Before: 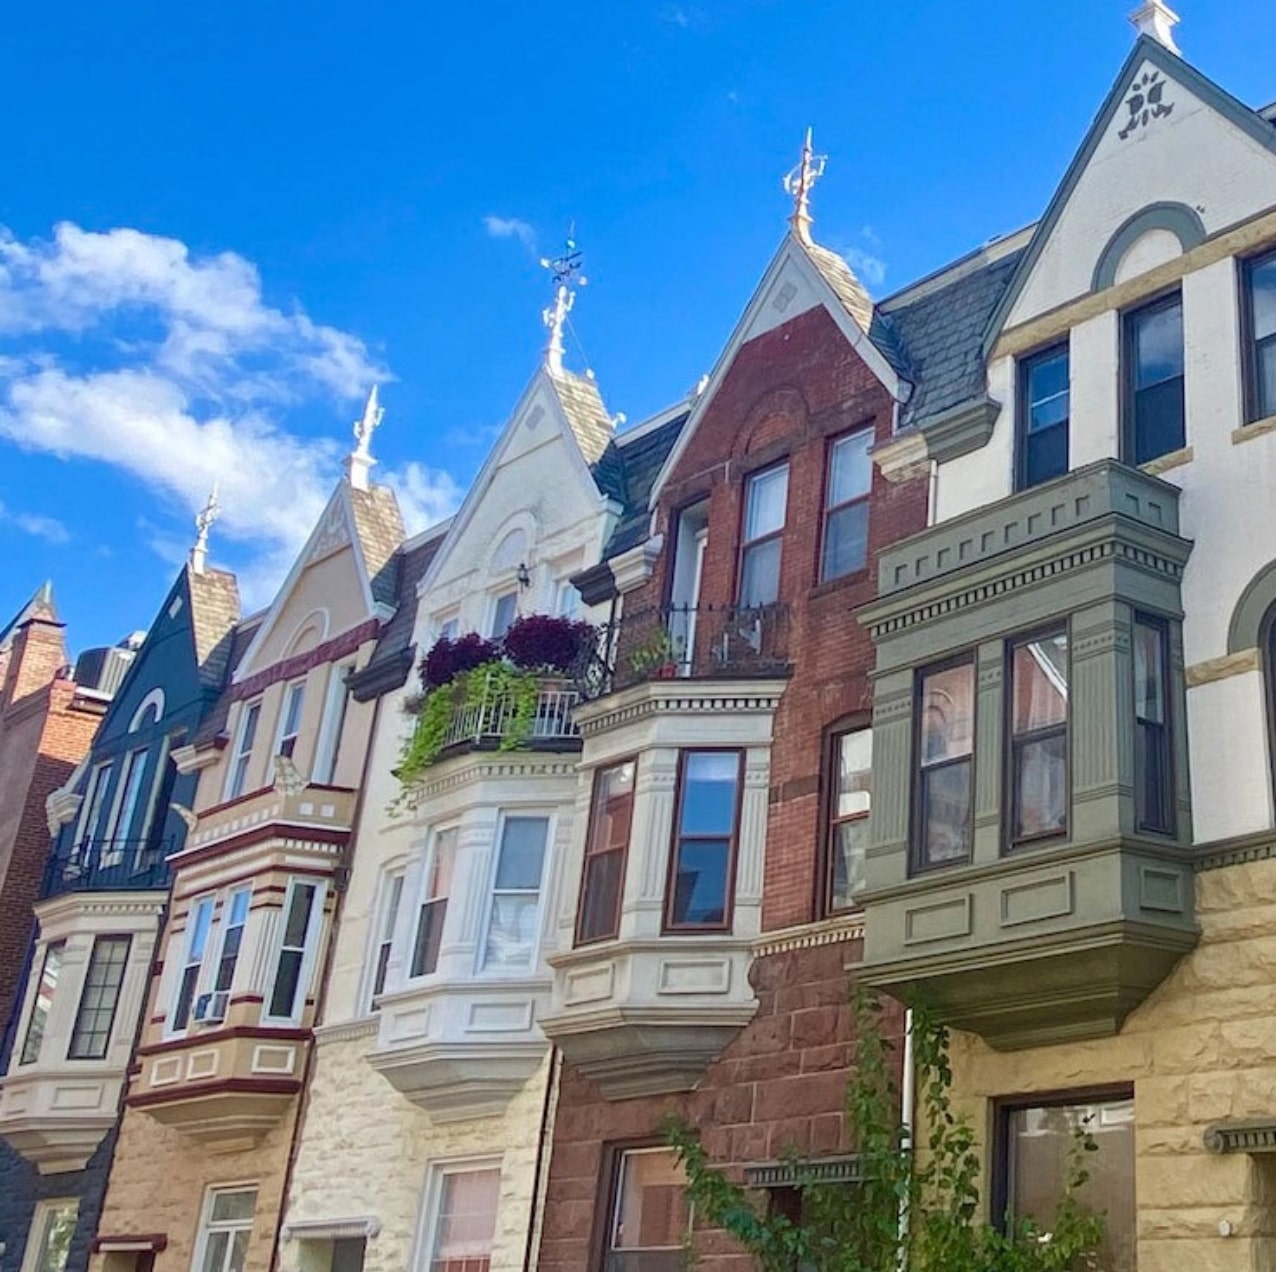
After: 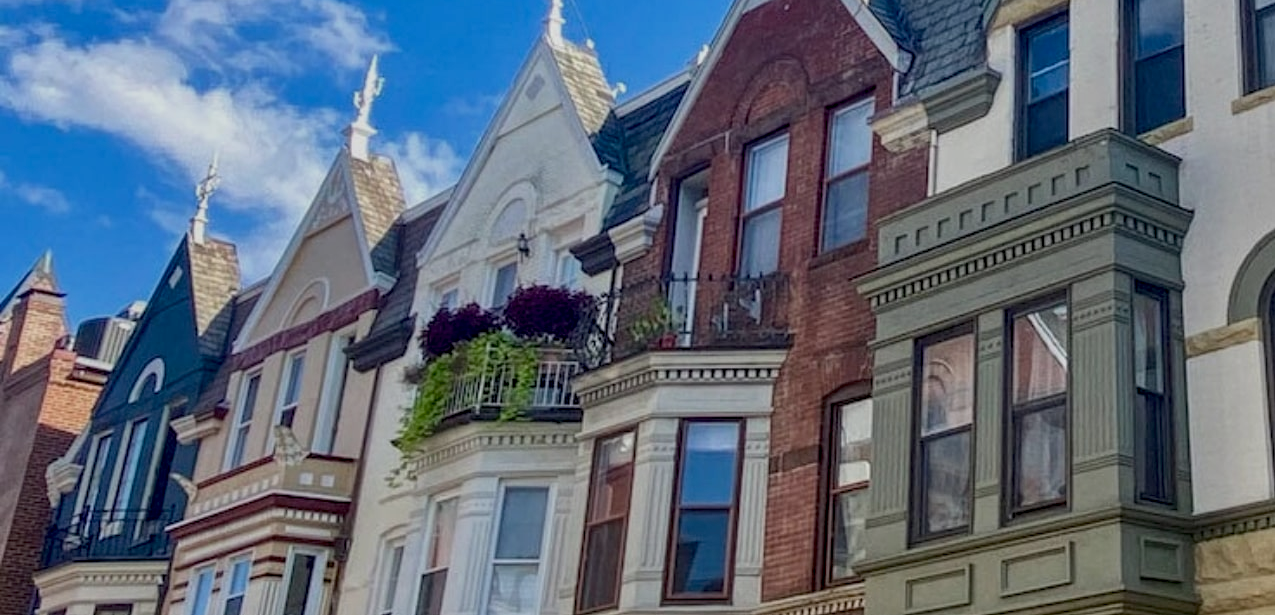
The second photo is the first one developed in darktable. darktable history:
shadows and highlights: low approximation 0.01, soften with gaussian
exposure: black level correction 0.009, exposure -0.637 EV, compensate highlight preservation false
local contrast: on, module defaults
crop and rotate: top 26.056%, bottom 25.543%
